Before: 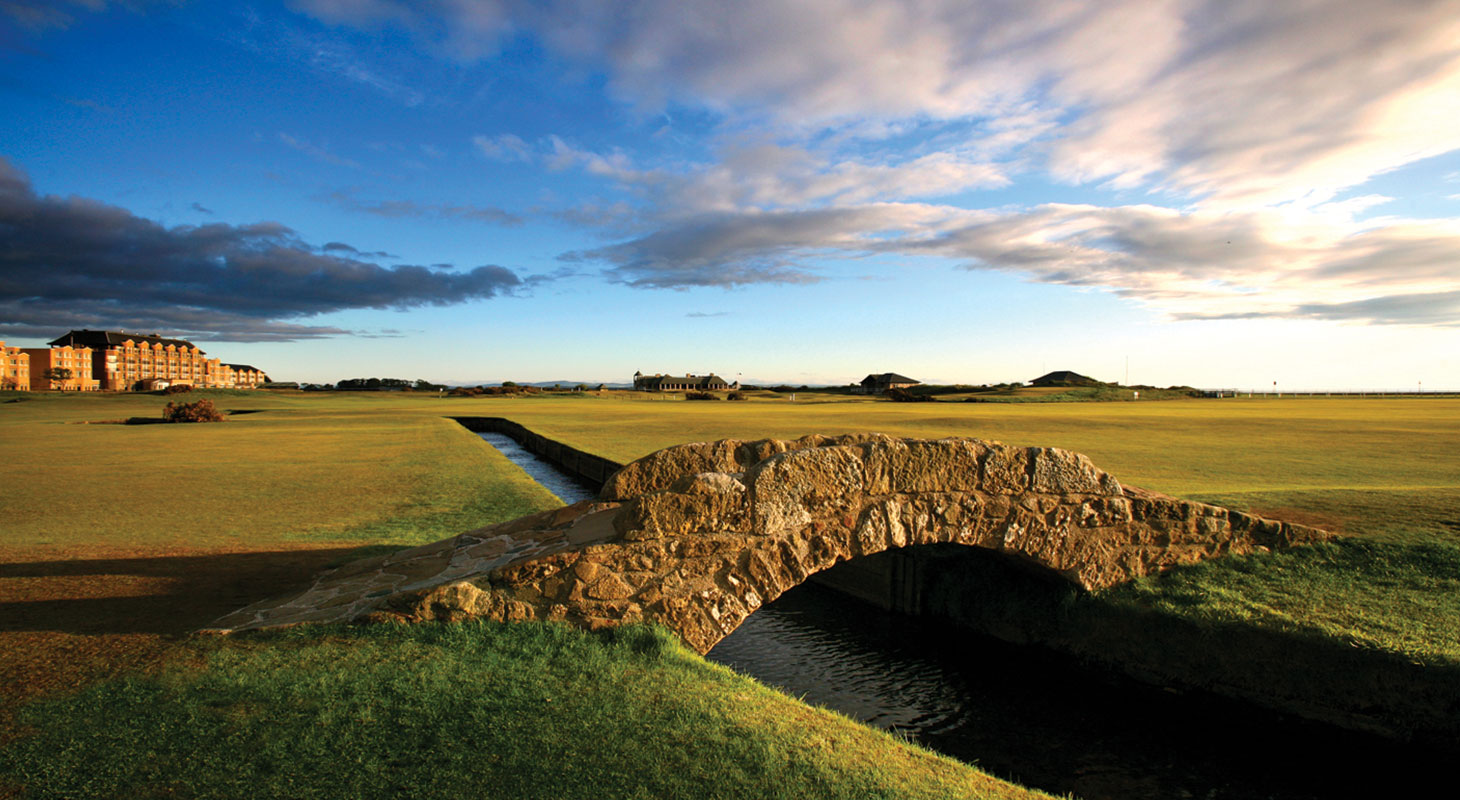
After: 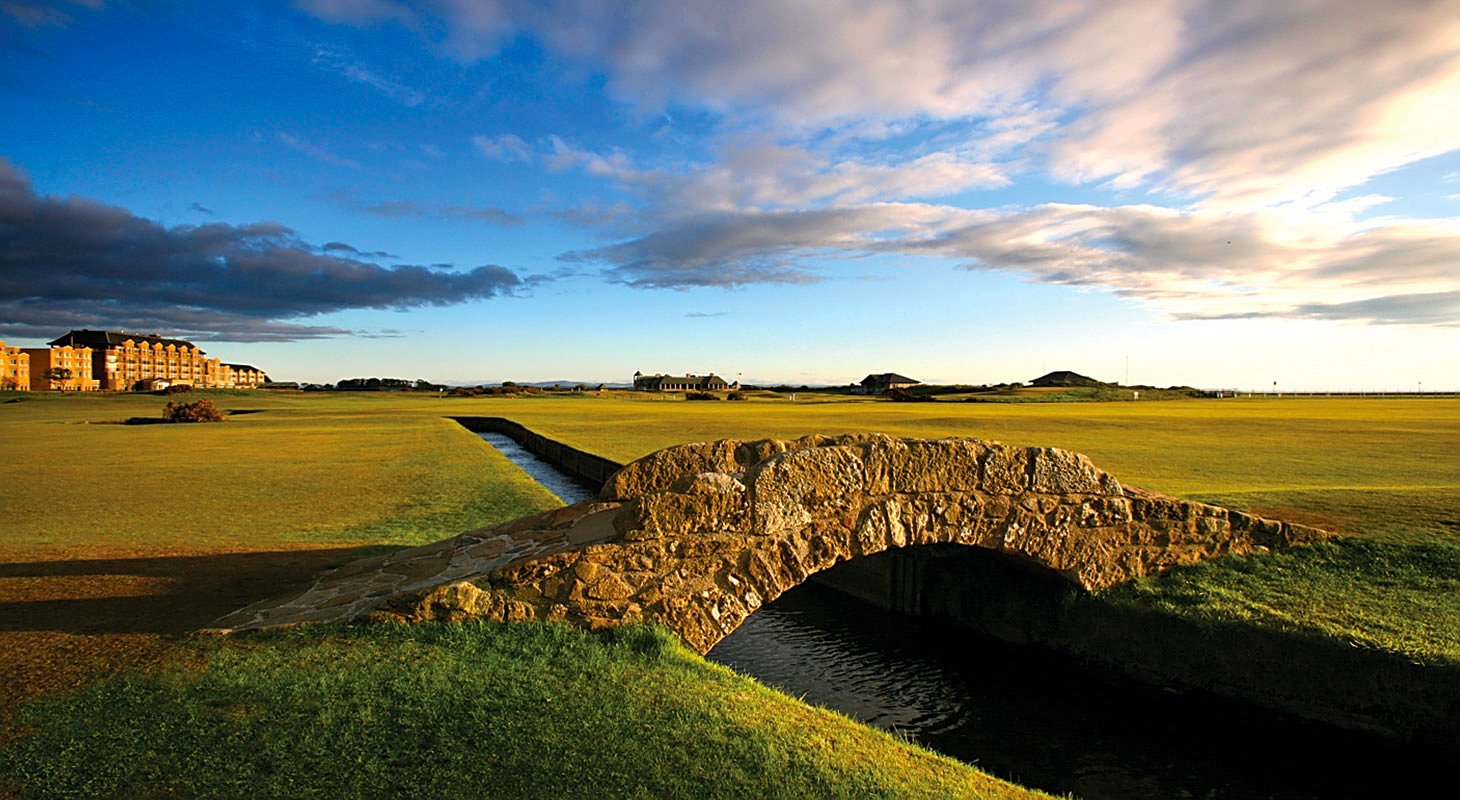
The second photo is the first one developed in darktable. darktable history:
sharpen: on, module defaults
color balance rgb: perceptual saturation grading › global saturation 10%, global vibrance 10%
